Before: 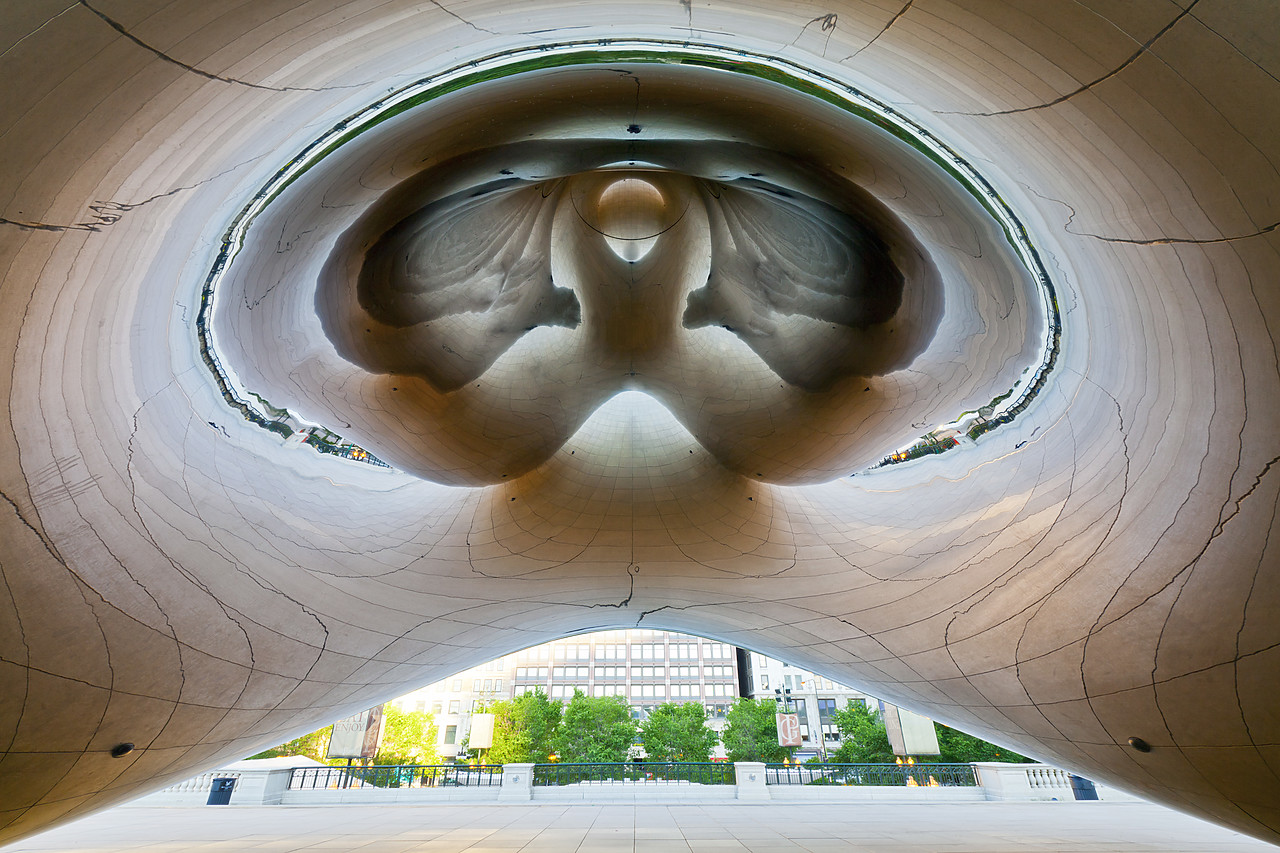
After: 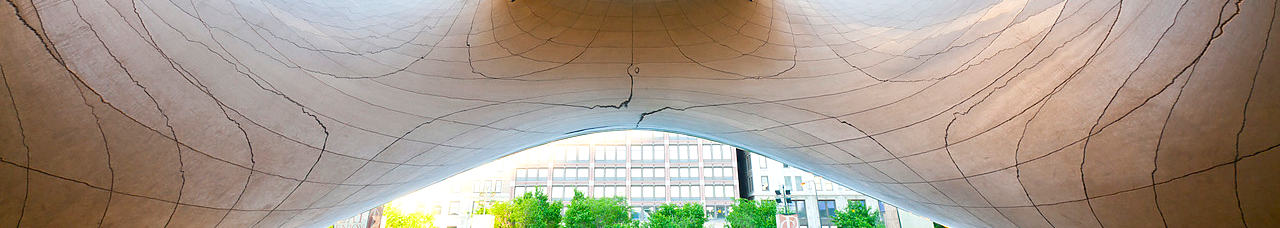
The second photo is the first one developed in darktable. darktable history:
crop and rotate: top 58.575%, bottom 14.589%
levels: levels [0, 0.476, 0.951]
